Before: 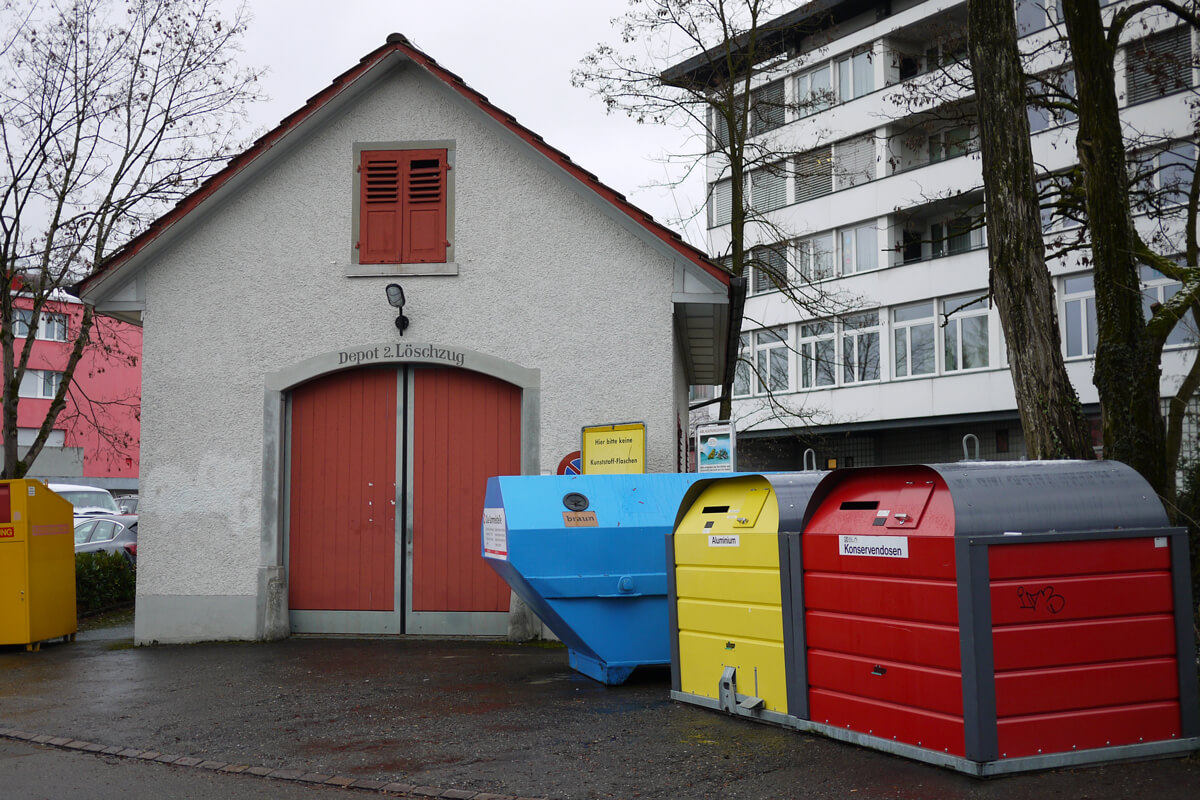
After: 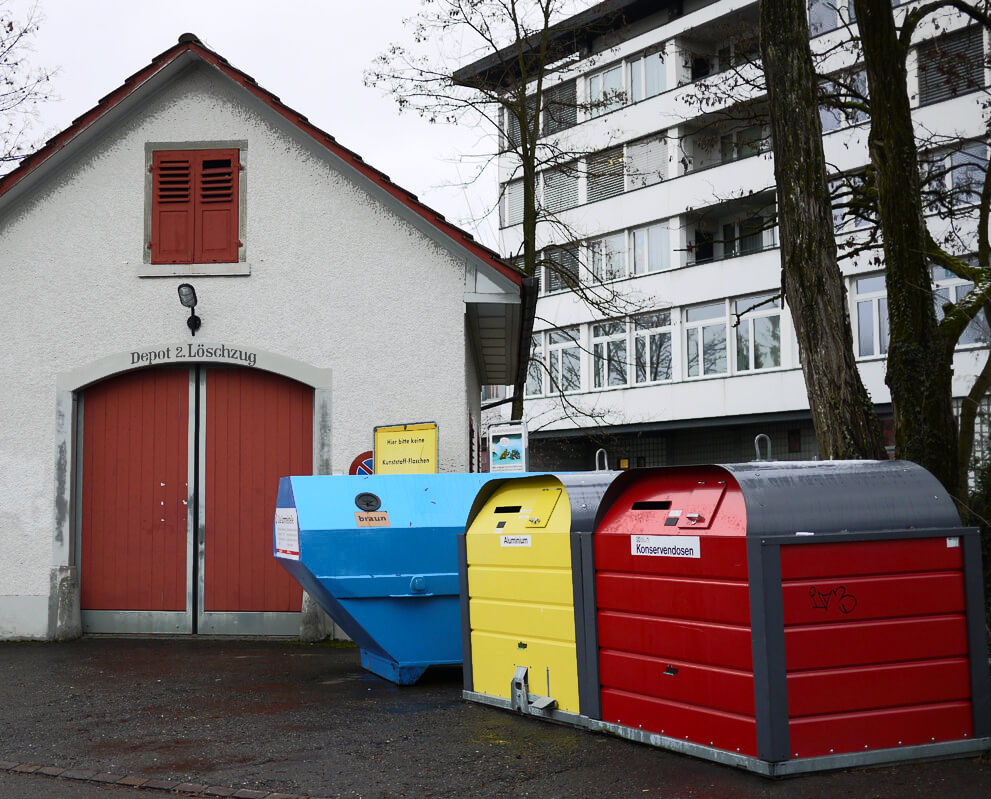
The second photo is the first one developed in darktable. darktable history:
tone curve: curves: ch0 [(0, 0) (0.003, 0.003) (0.011, 0.01) (0.025, 0.023) (0.044, 0.042) (0.069, 0.065) (0.1, 0.094) (0.136, 0.128) (0.177, 0.167) (0.224, 0.211) (0.277, 0.261) (0.335, 0.316) (0.399, 0.376) (0.468, 0.441) (0.543, 0.685) (0.623, 0.741) (0.709, 0.8) (0.801, 0.863) (0.898, 0.929) (1, 1)], color space Lab, independent channels, preserve colors none
crop: left 17.381%, bottom 0.02%
